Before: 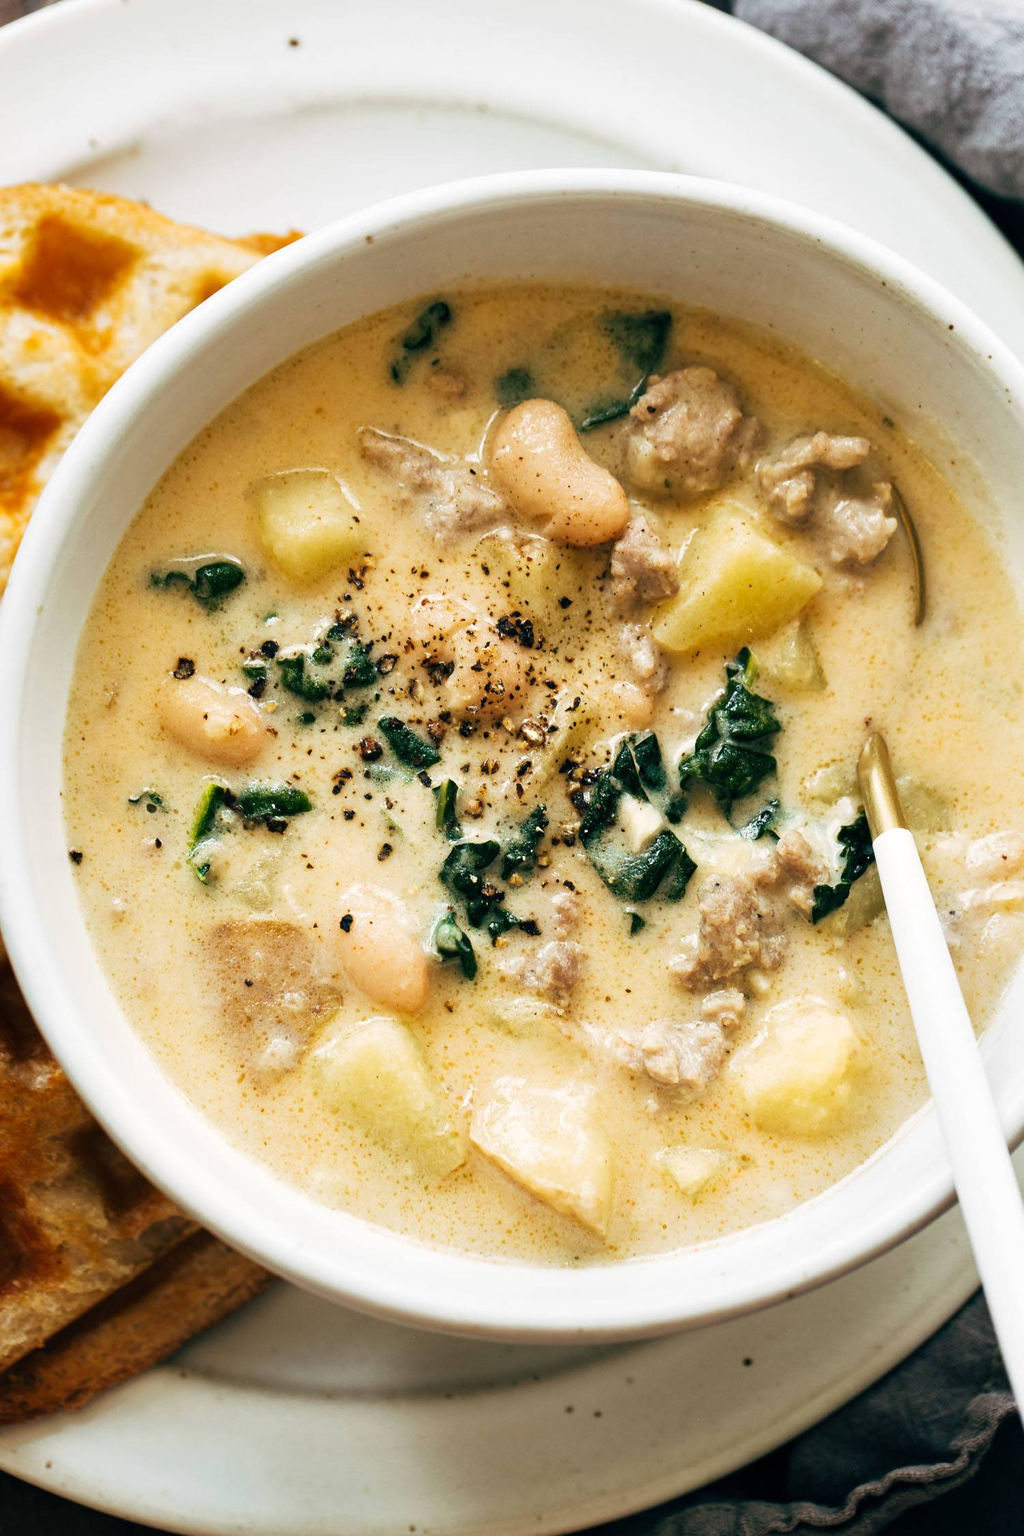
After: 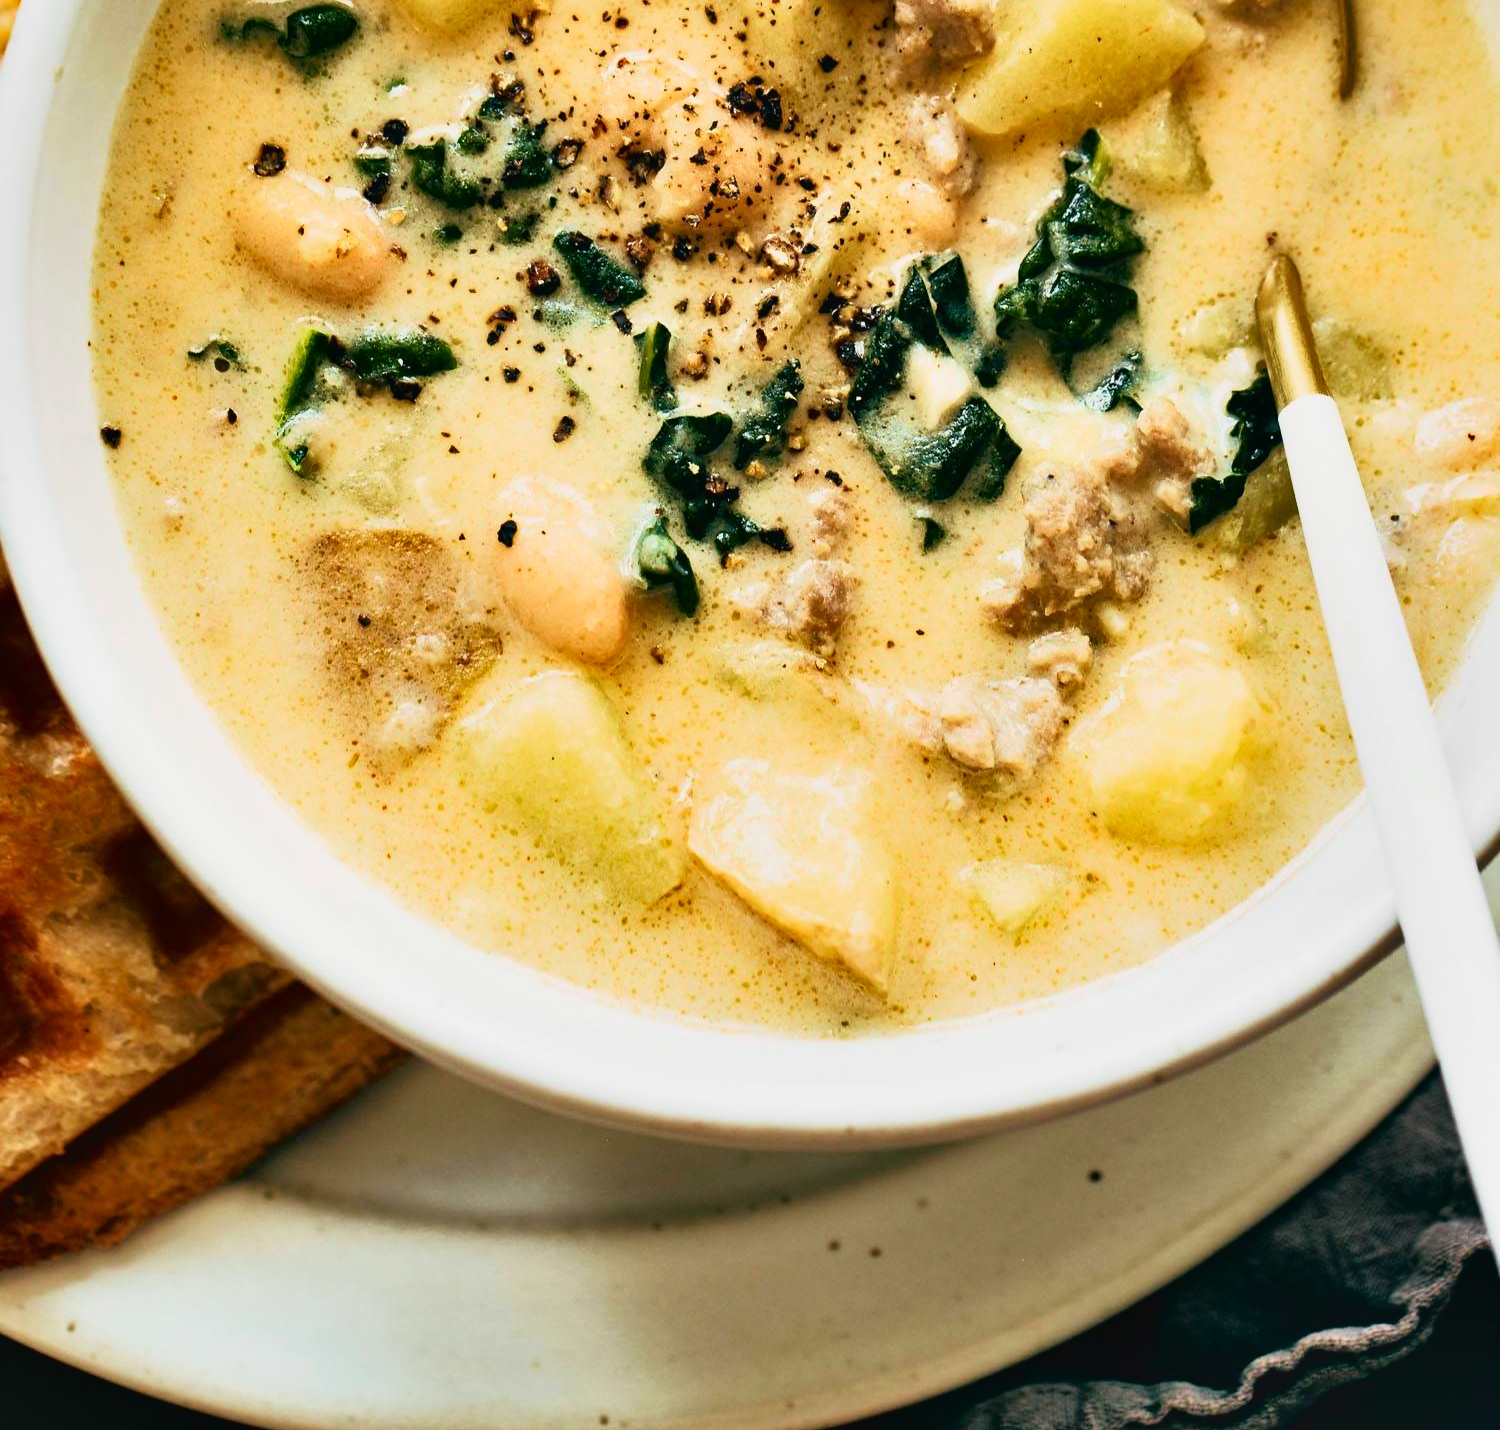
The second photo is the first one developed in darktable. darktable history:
crop and rotate: top 36.435%
tone curve: curves: ch0 [(0, 0.024) (0.031, 0.027) (0.113, 0.069) (0.198, 0.18) (0.304, 0.303) (0.441, 0.462) (0.557, 0.6) (0.711, 0.79) (0.812, 0.878) (0.927, 0.935) (1, 0.963)]; ch1 [(0, 0) (0.222, 0.2) (0.343, 0.325) (0.45, 0.441) (0.502, 0.501) (0.527, 0.534) (0.55, 0.561) (0.632, 0.656) (0.735, 0.754) (1, 1)]; ch2 [(0, 0) (0.249, 0.222) (0.352, 0.348) (0.424, 0.439) (0.476, 0.482) (0.499, 0.501) (0.517, 0.516) (0.532, 0.544) (0.558, 0.585) (0.596, 0.629) (0.726, 0.745) (0.82, 0.796) (0.998, 0.928)], color space Lab, independent channels, preserve colors none
shadows and highlights: shadows 60, soften with gaussian
